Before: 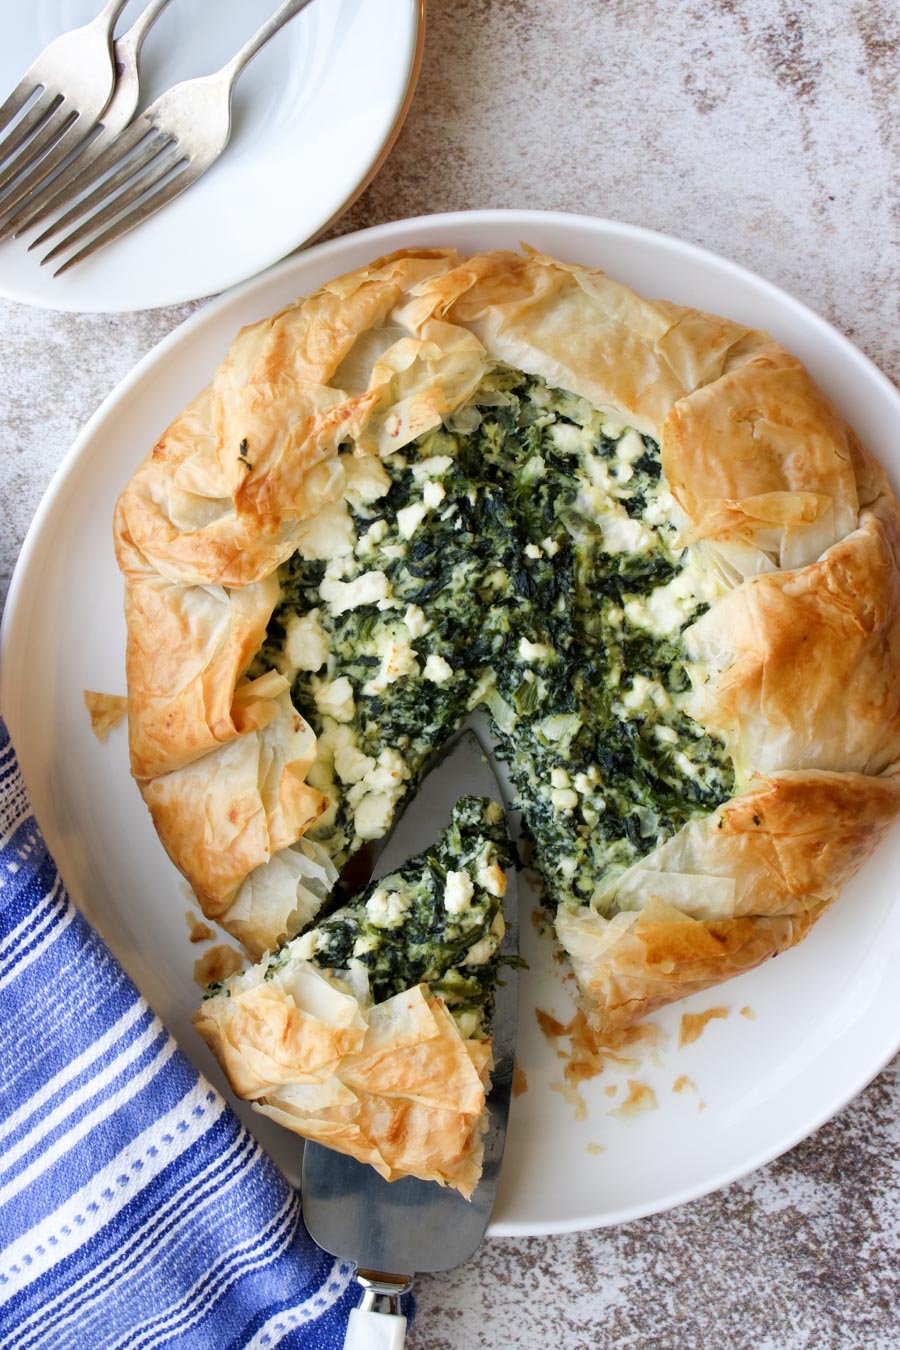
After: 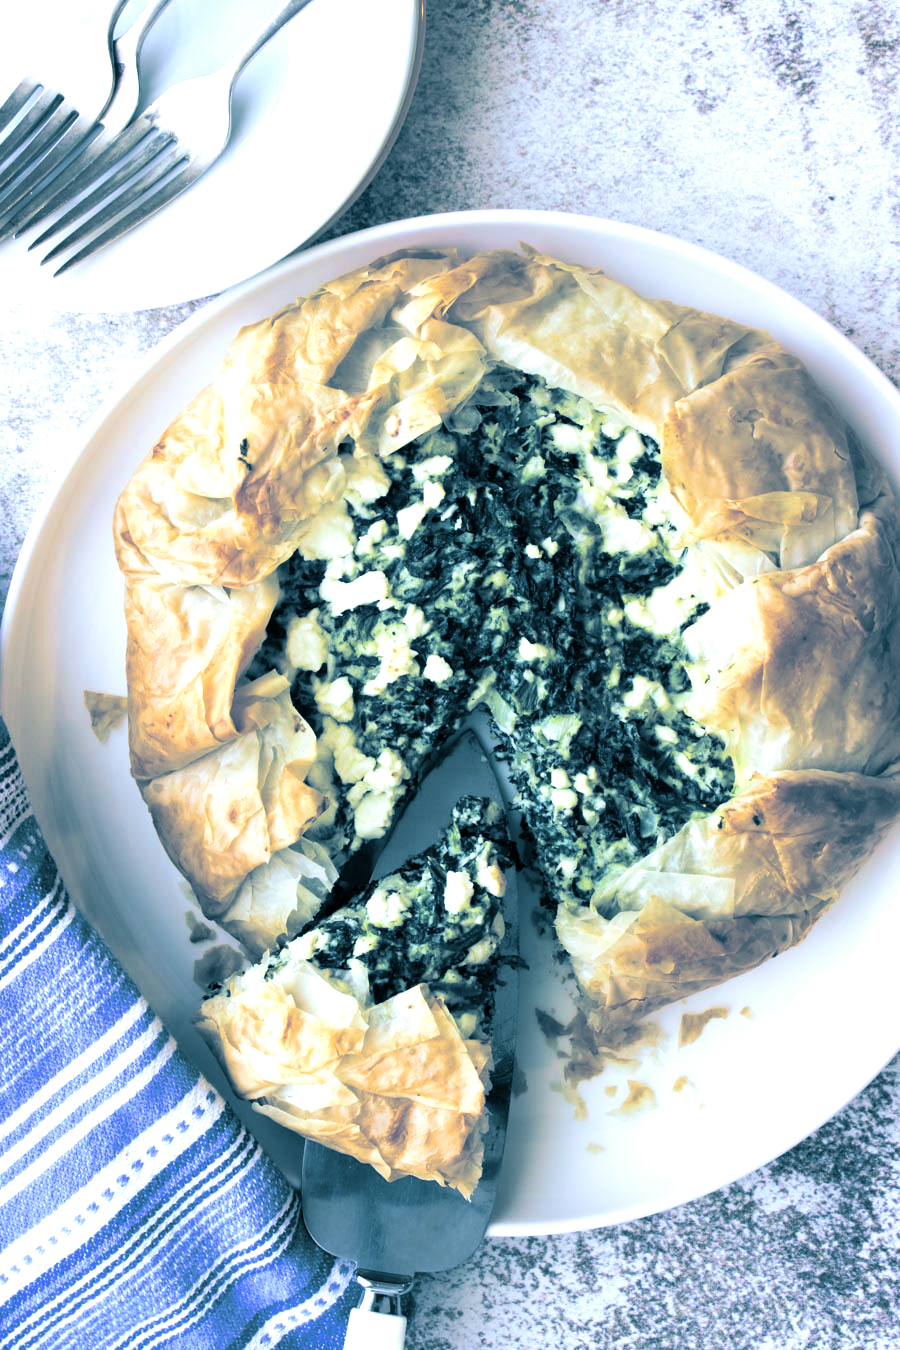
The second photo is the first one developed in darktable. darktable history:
velvia: strength 29%
exposure: exposure 0.64 EV, compensate highlight preservation false
white balance: red 0.924, blue 1.095
split-toning: shadows › hue 212.4°, balance -70
